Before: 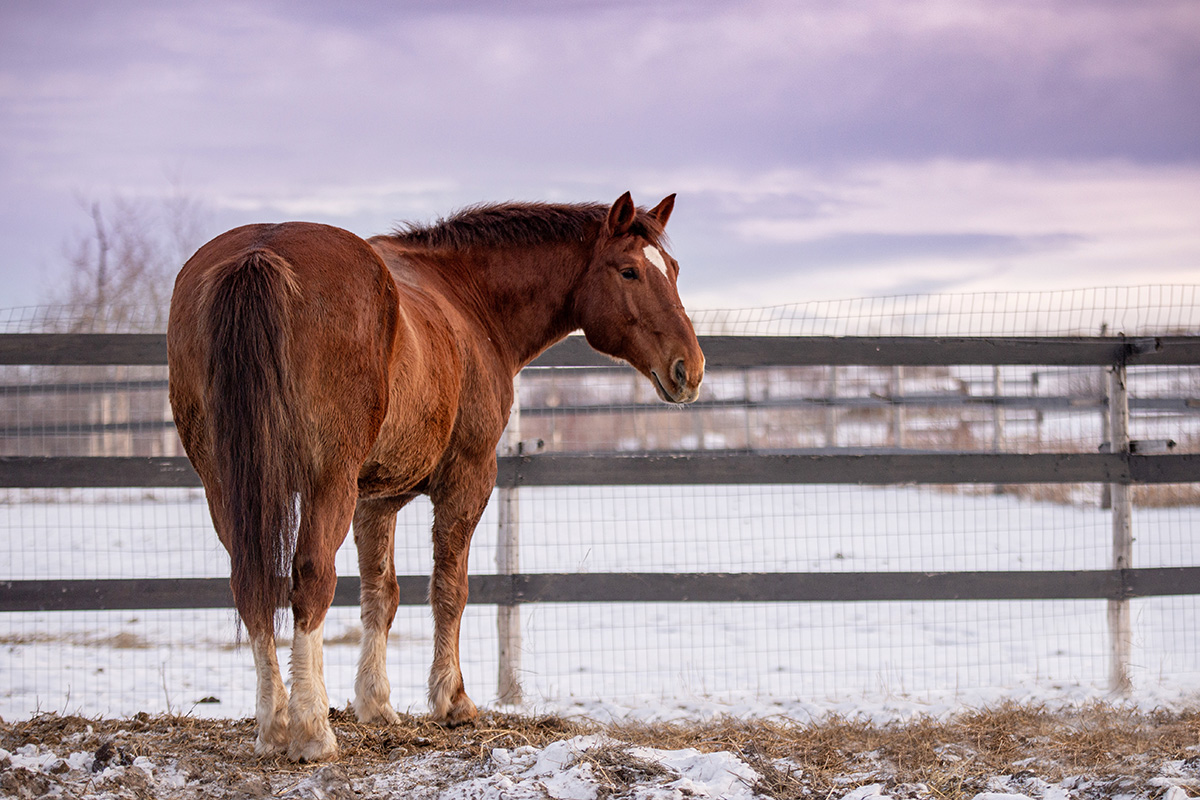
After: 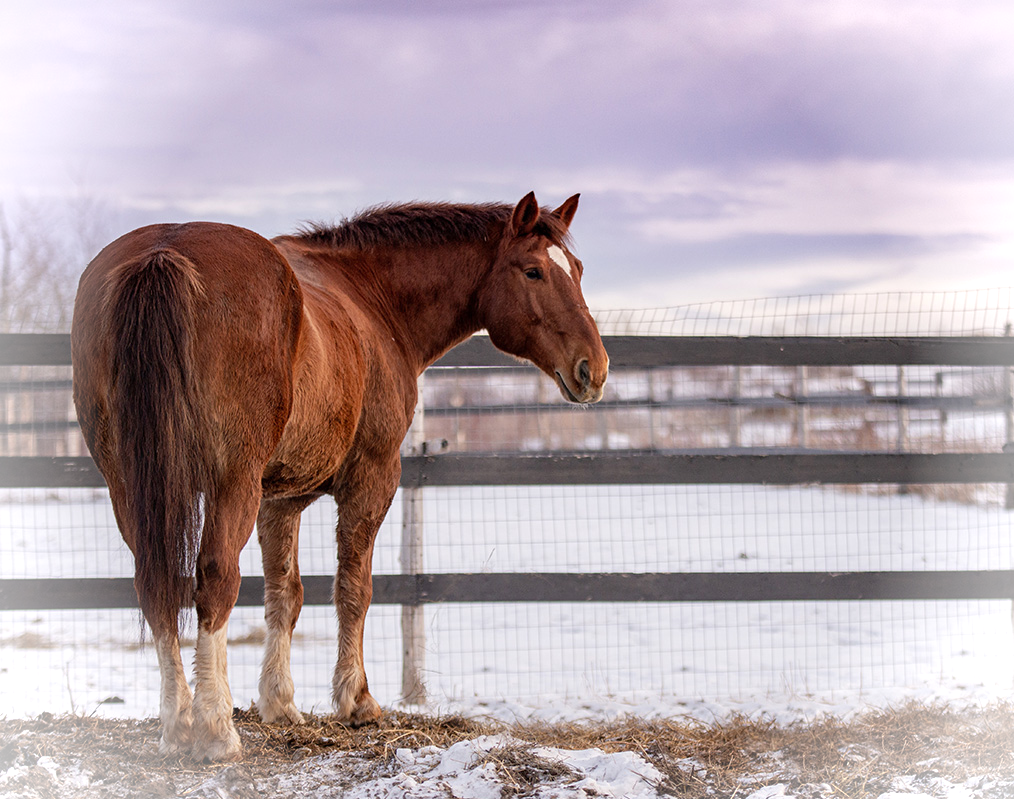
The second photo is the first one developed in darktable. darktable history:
vignetting: fall-off radius 82.06%, brightness 0.986, saturation -0.494, unbound false
crop: left 8.054%, right 7.437%
